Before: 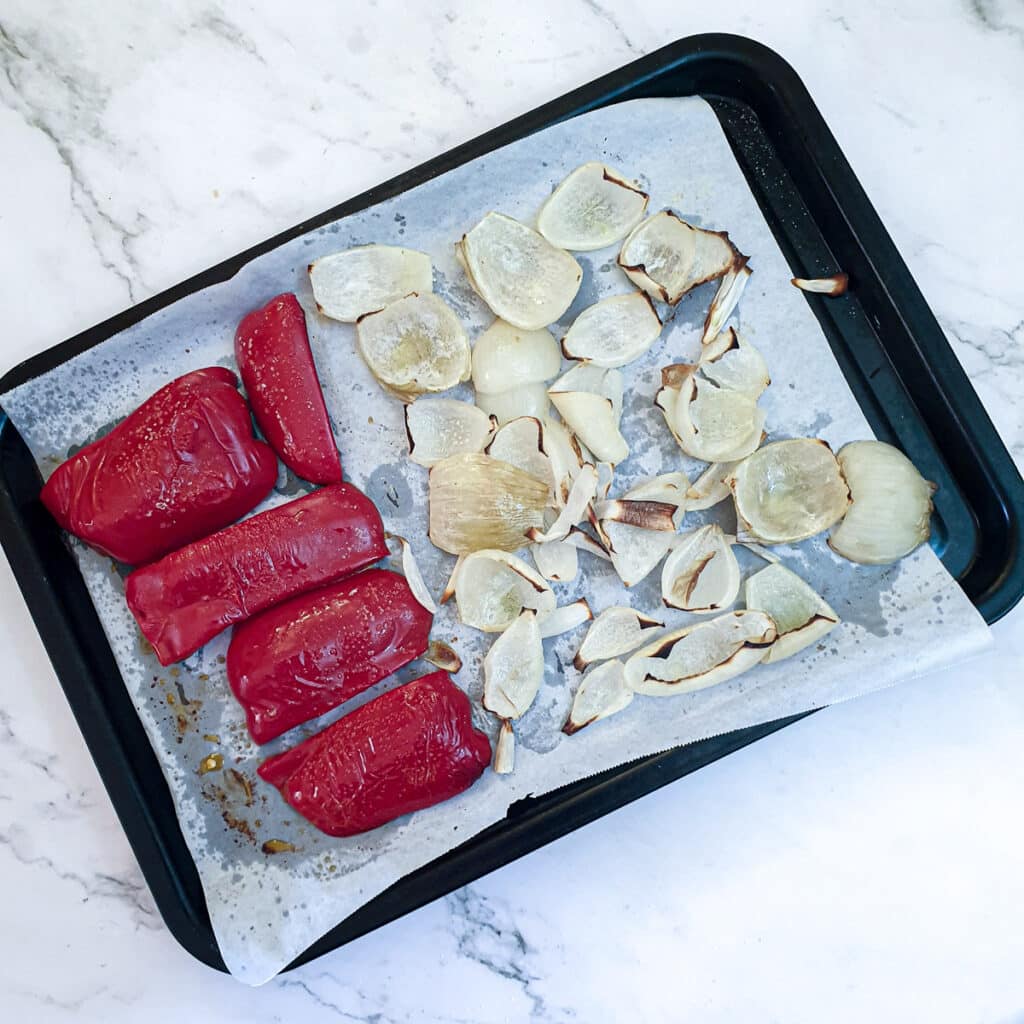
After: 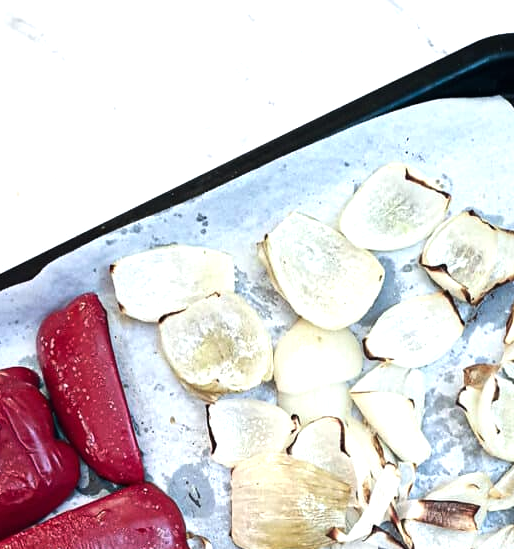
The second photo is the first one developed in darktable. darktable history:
tone equalizer: -8 EV -0.769 EV, -7 EV -0.706 EV, -6 EV -0.579 EV, -5 EV -0.418 EV, -3 EV 0.366 EV, -2 EV 0.6 EV, -1 EV 0.691 EV, +0 EV 0.752 EV, edges refinement/feathering 500, mask exposure compensation -1.57 EV, preserve details no
crop: left 19.419%, right 30.361%, bottom 46.312%
